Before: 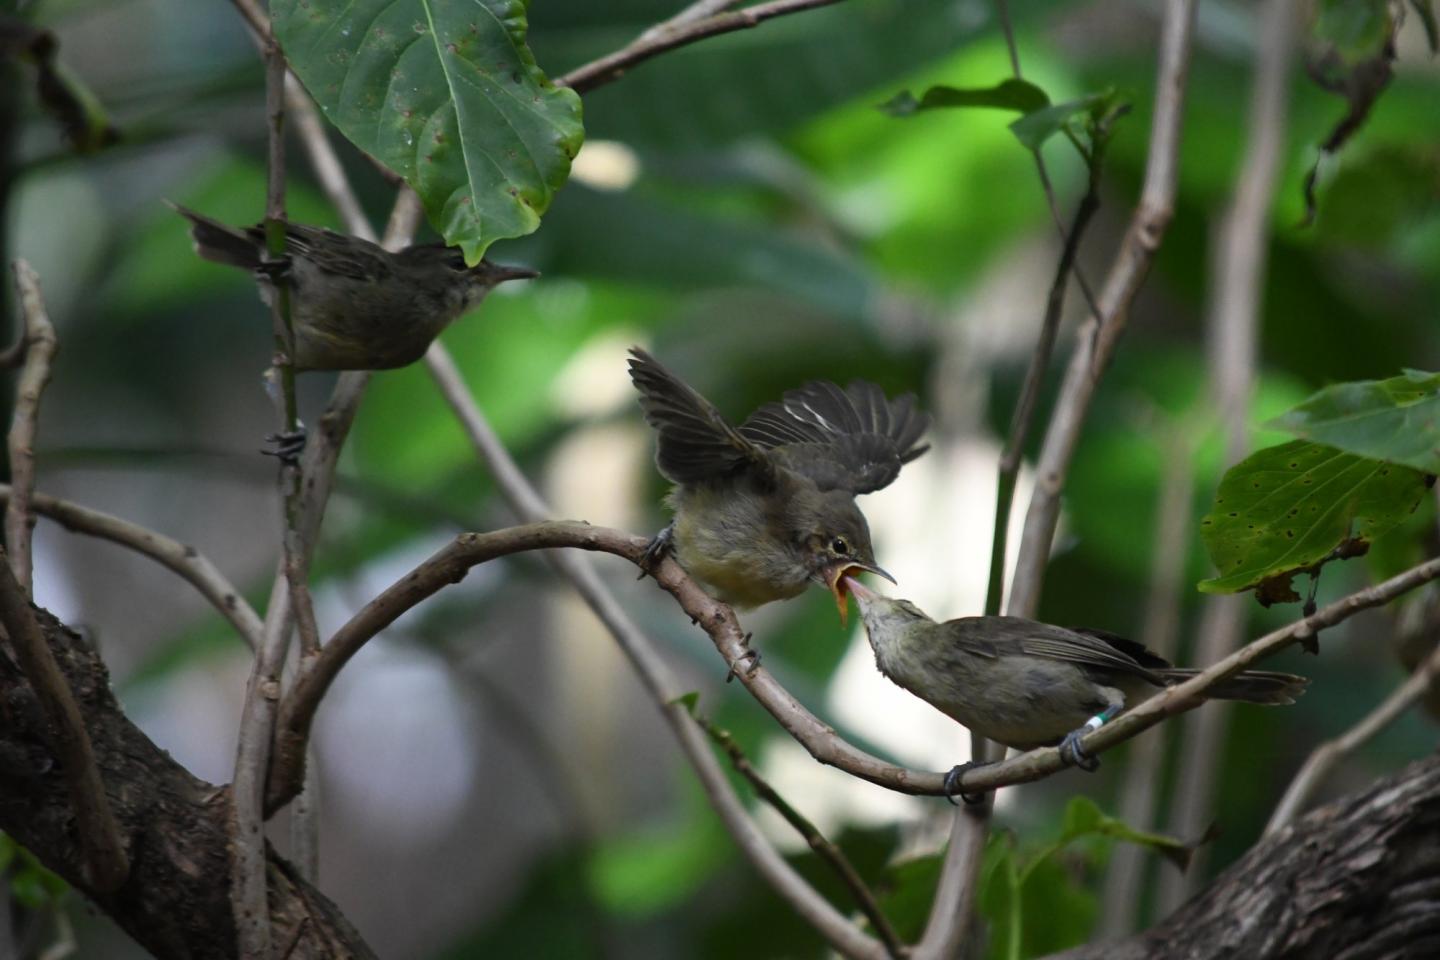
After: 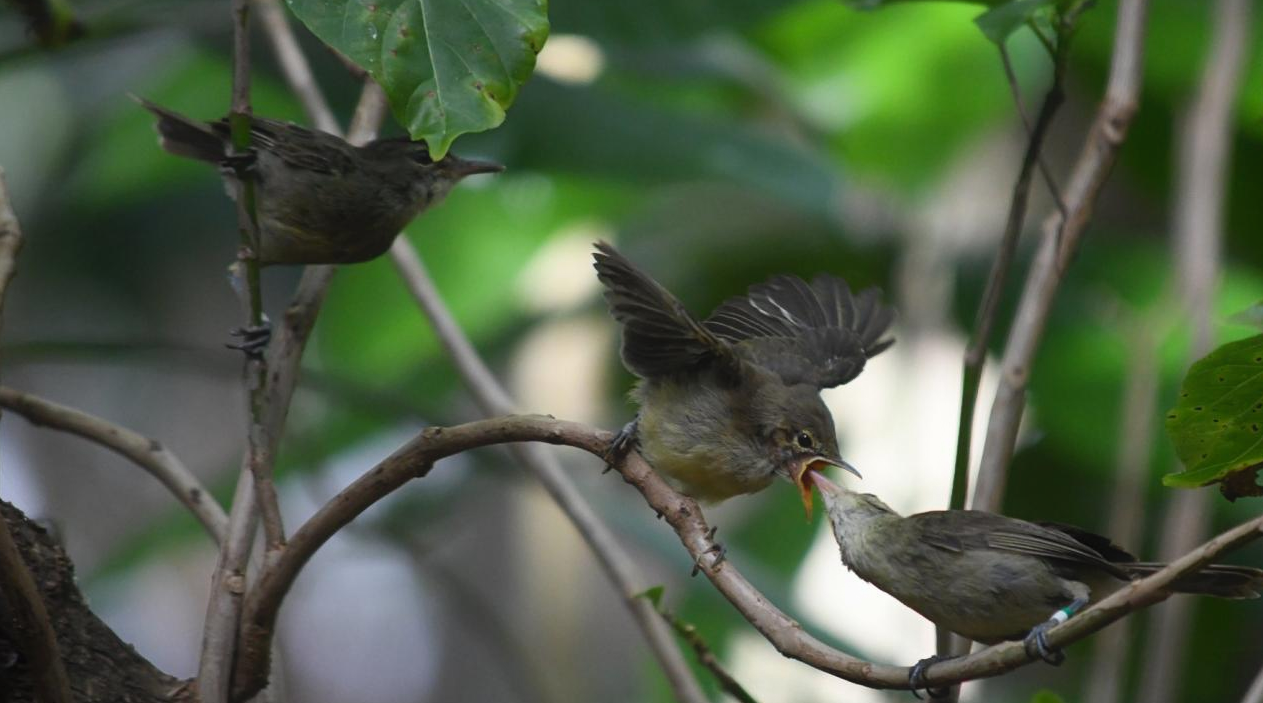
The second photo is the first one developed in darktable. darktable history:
contrast equalizer: octaves 7, y [[0.5, 0.486, 0.447, 0.446, 0.489, 0.5], [0.5 ×6], [0.5 ×6], [0 ×6], [0 ×6]]
crop and rotate: left 2.468%, top 11.053%, right 9.773%, bottom 15.714%
